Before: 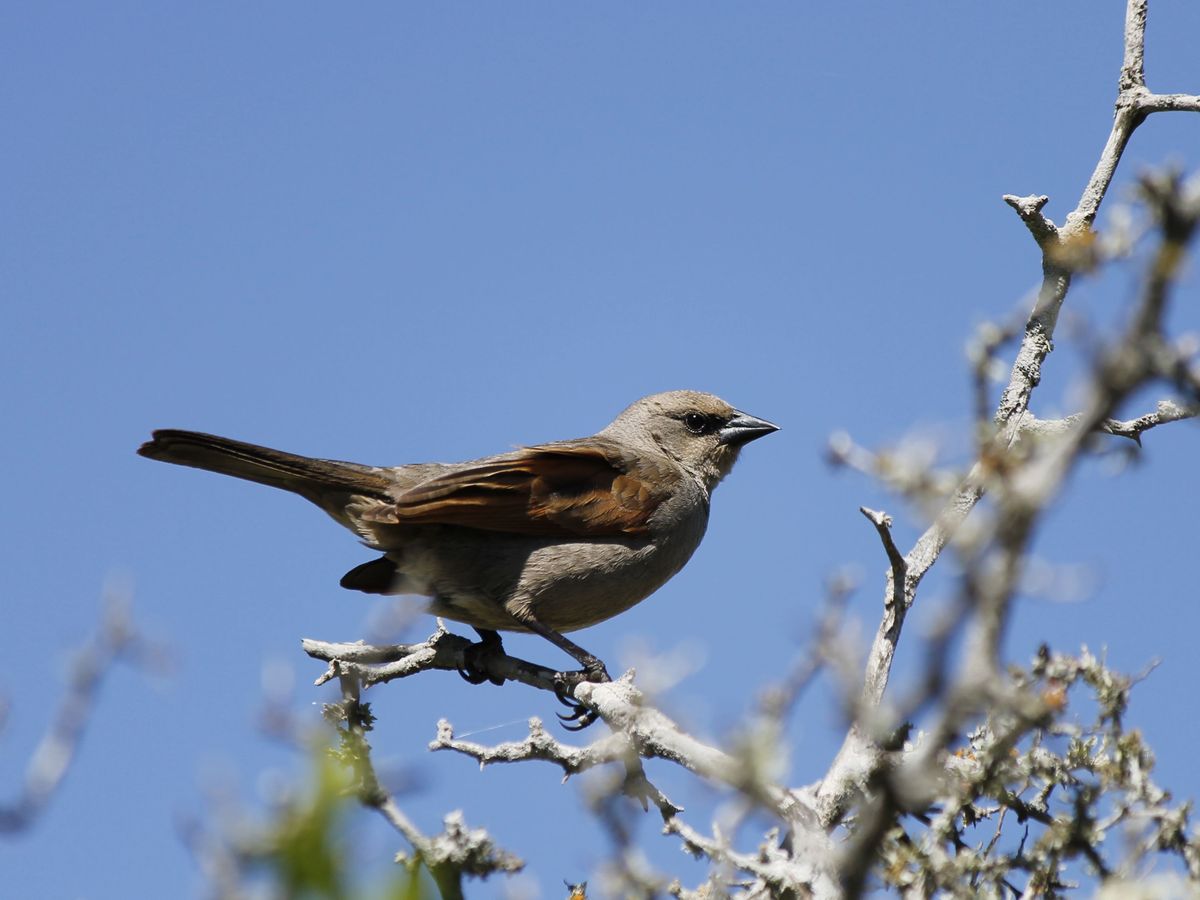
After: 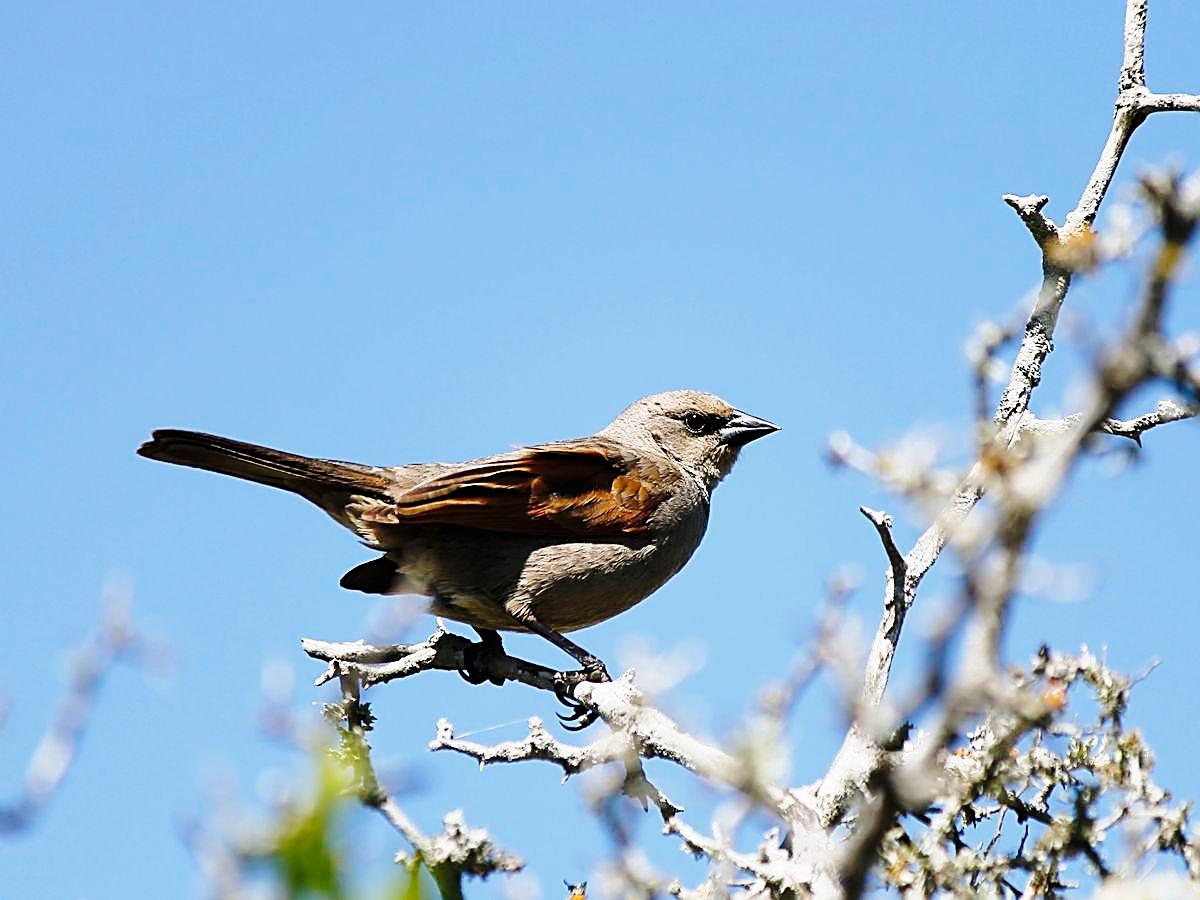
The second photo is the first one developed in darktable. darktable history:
sharpen: amount 0.998
base curve: curves: ch0 [(0, 0) (0.028, 0.03) (0.121, 0.232) (0.46, 0.748) (0.859, 0.968) (1, 1)], preserve colors none
